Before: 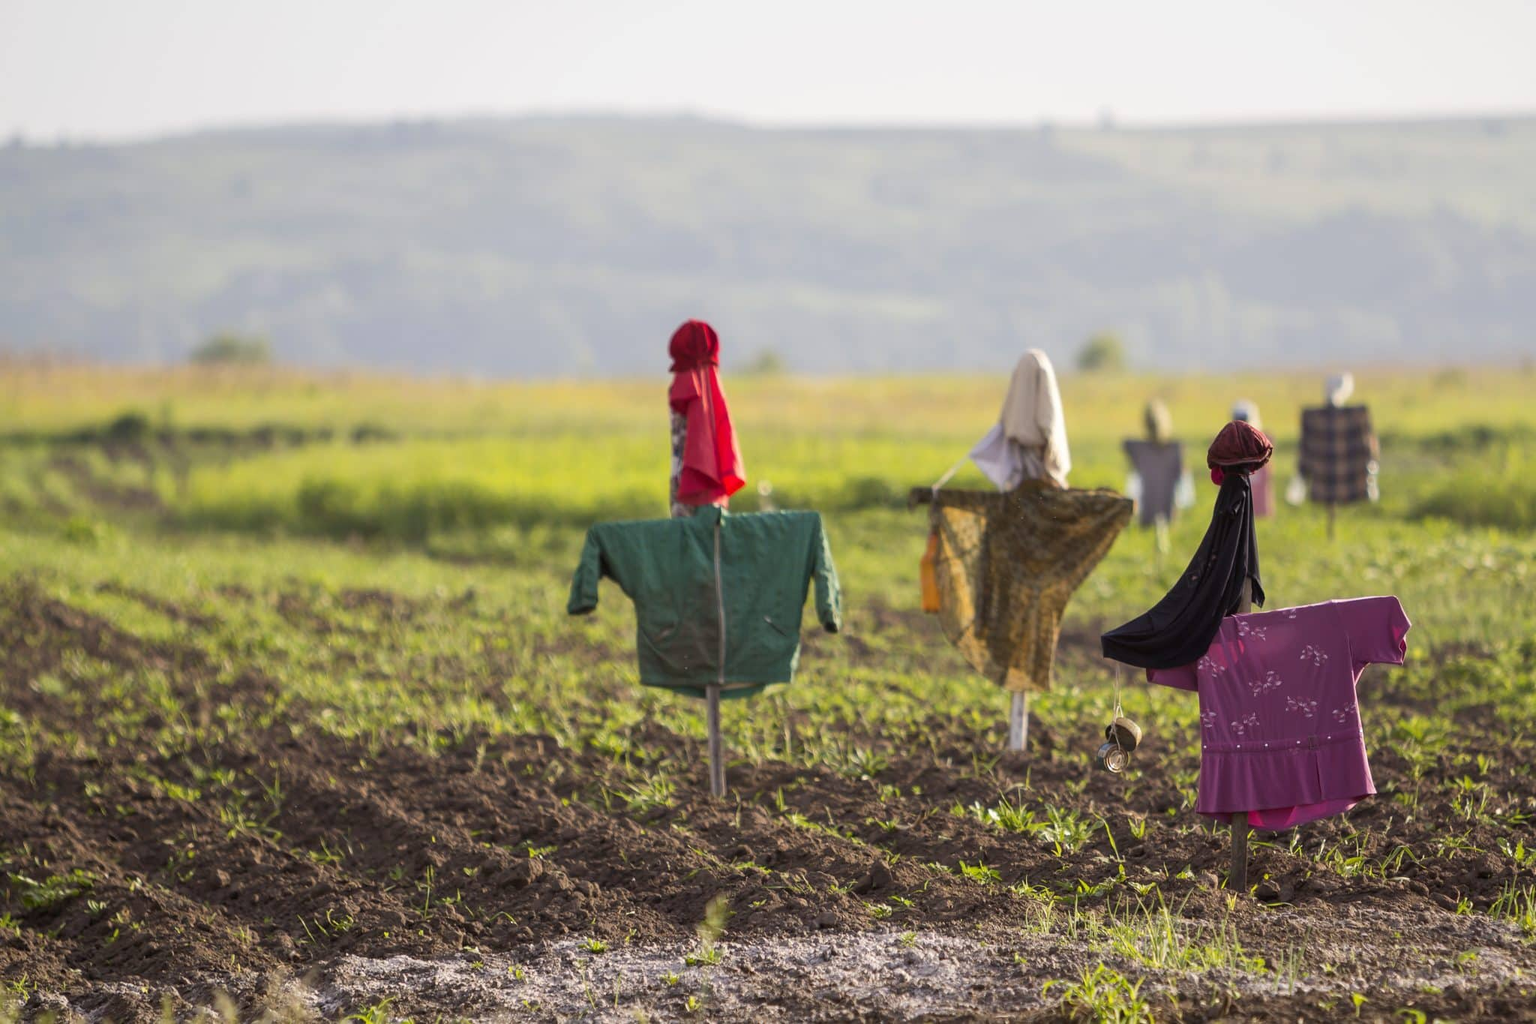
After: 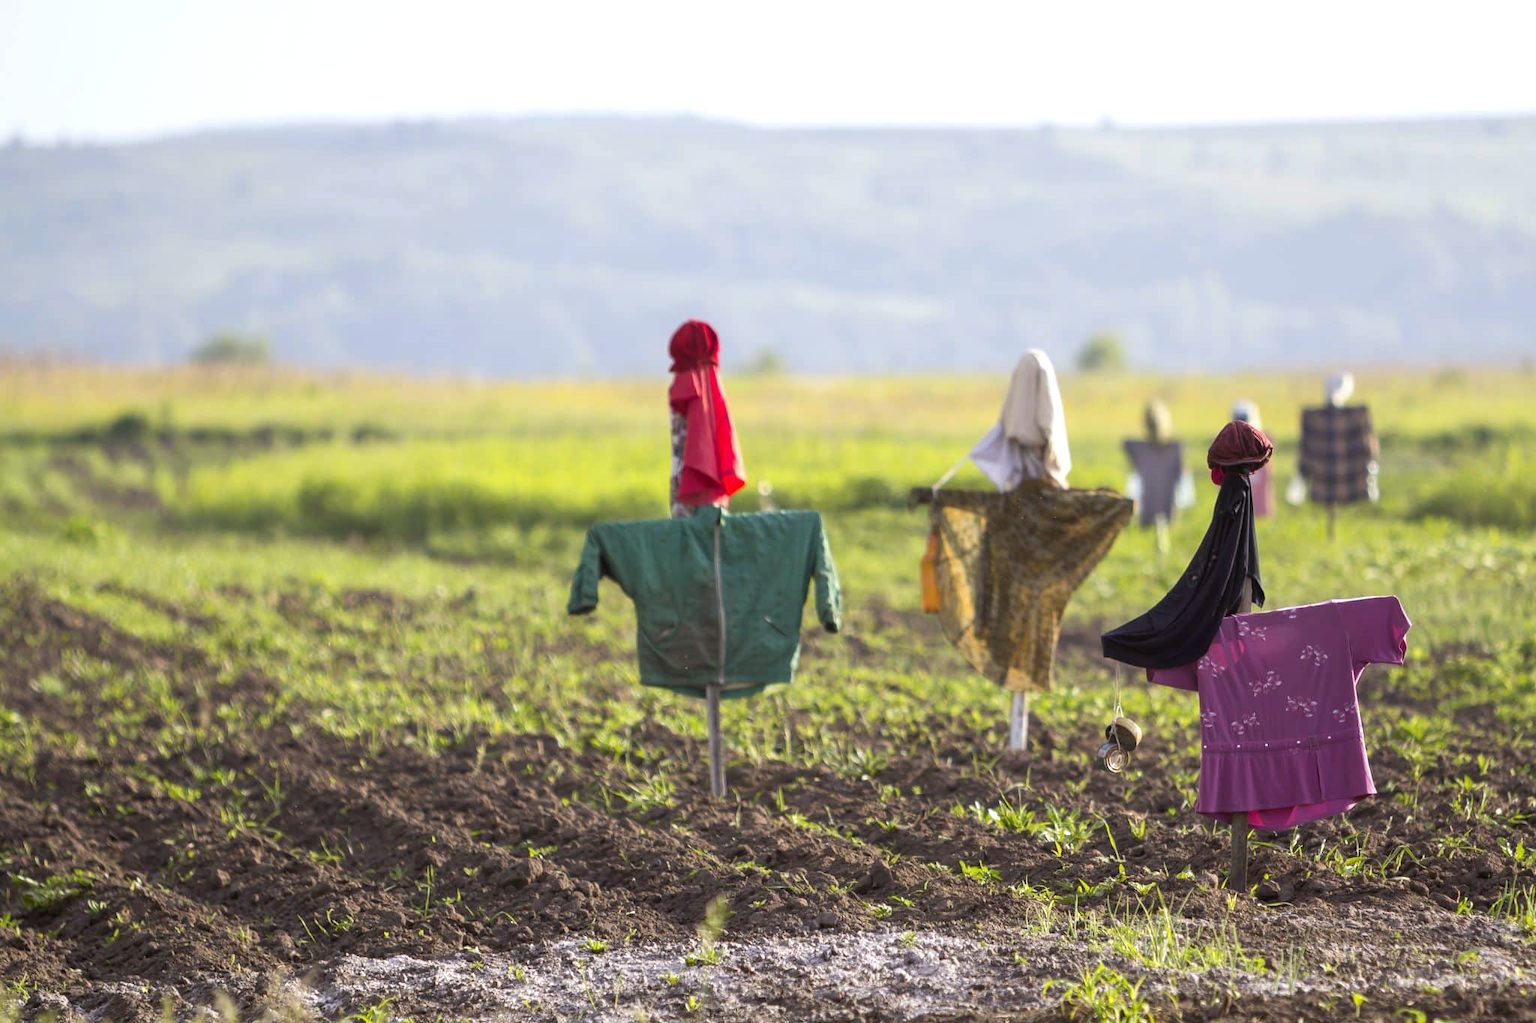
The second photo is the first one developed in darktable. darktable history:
exposure: exposure 0.375 EV, compensate highlight preservation false
white balance: red 0.967, blue 1.049
